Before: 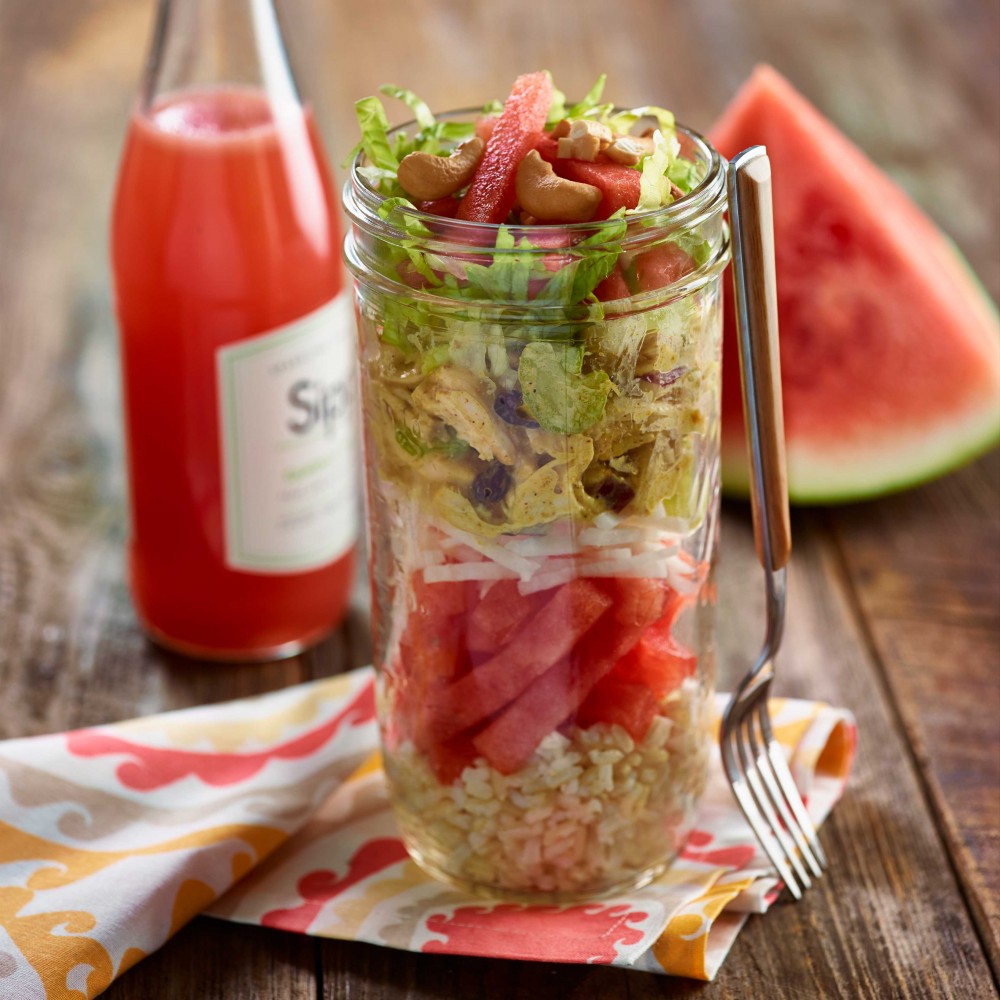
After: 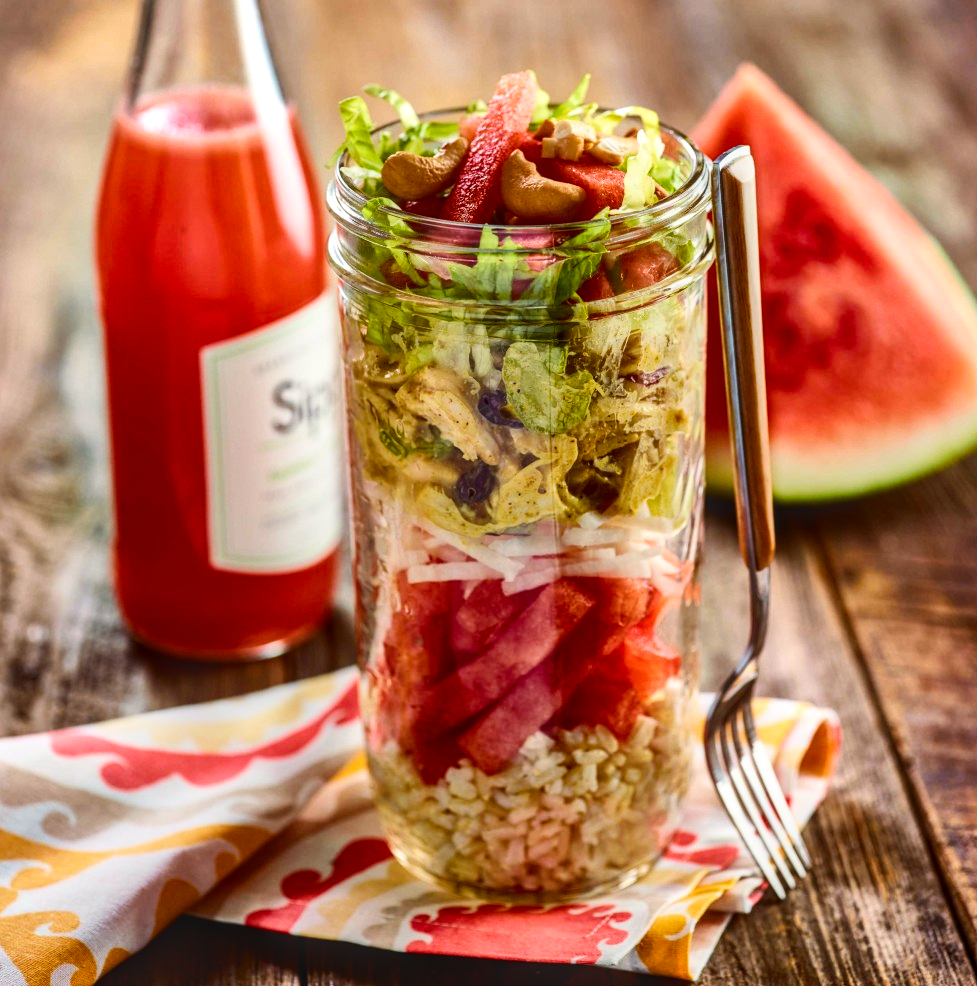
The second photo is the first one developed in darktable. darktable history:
local contrast: highlights 5%, shadows 3%, detail 133%
crop and rotate: left 1.626%, right 0.6%, bottom 1.304%
contrast brightness saturation: contrast 0.286
color balance rgb: power › luminance -3.607%, power › chroma 0.554%, power › hue 42.7°, linear chroma grading › global chroma 15.31%, perceptual saturation grading › global saturation -0.024%, perceptual brilliance grading › mid-tones 9.533%, perceptual brilliance grading › shadows 15.21%
shadows and highlights: soften with gaussian
